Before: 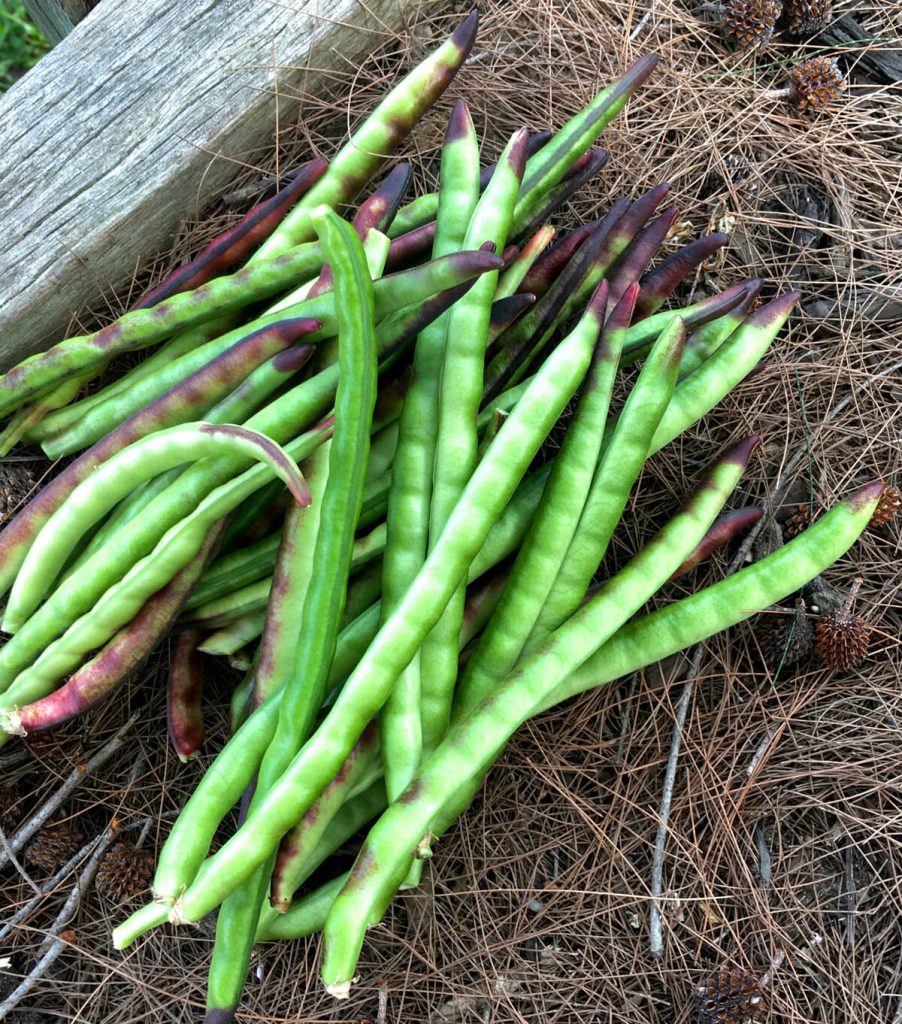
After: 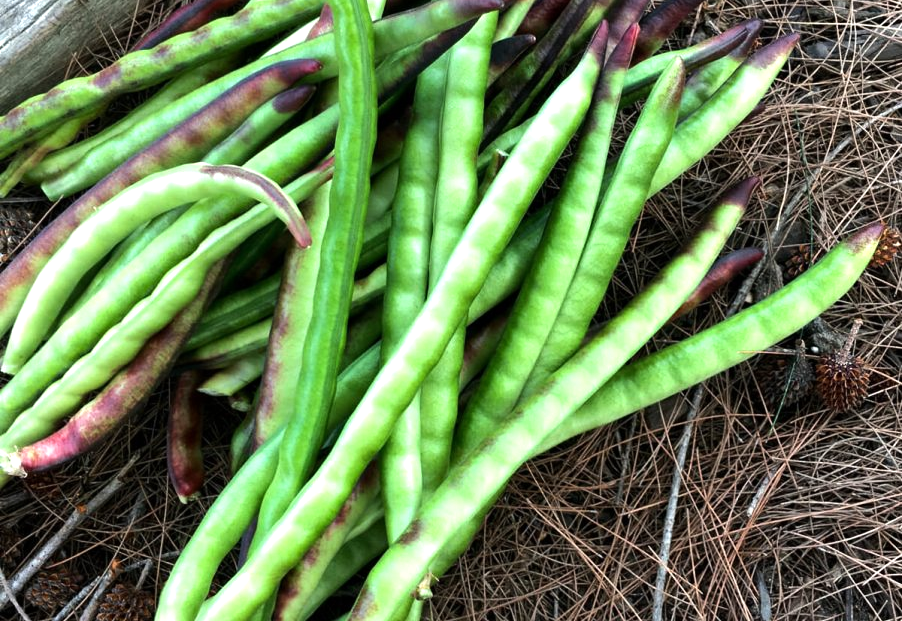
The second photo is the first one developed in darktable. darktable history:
tone equalizer: -8 EV -0.417 EV, -7 EV -0.389 EV, -6 EV -0.333 EV, -5 EV -0.222 EV, -3 EV 0.222 EV, -2 EV 0.333 EV, -1 EV 0.389 EV, +0 EV 0.417 EV, edges refinement/feathering 500, mask exposure compensation -1.57 EV, preserve details no
crop and rotate: top 25.357%, bottom 13.942%
